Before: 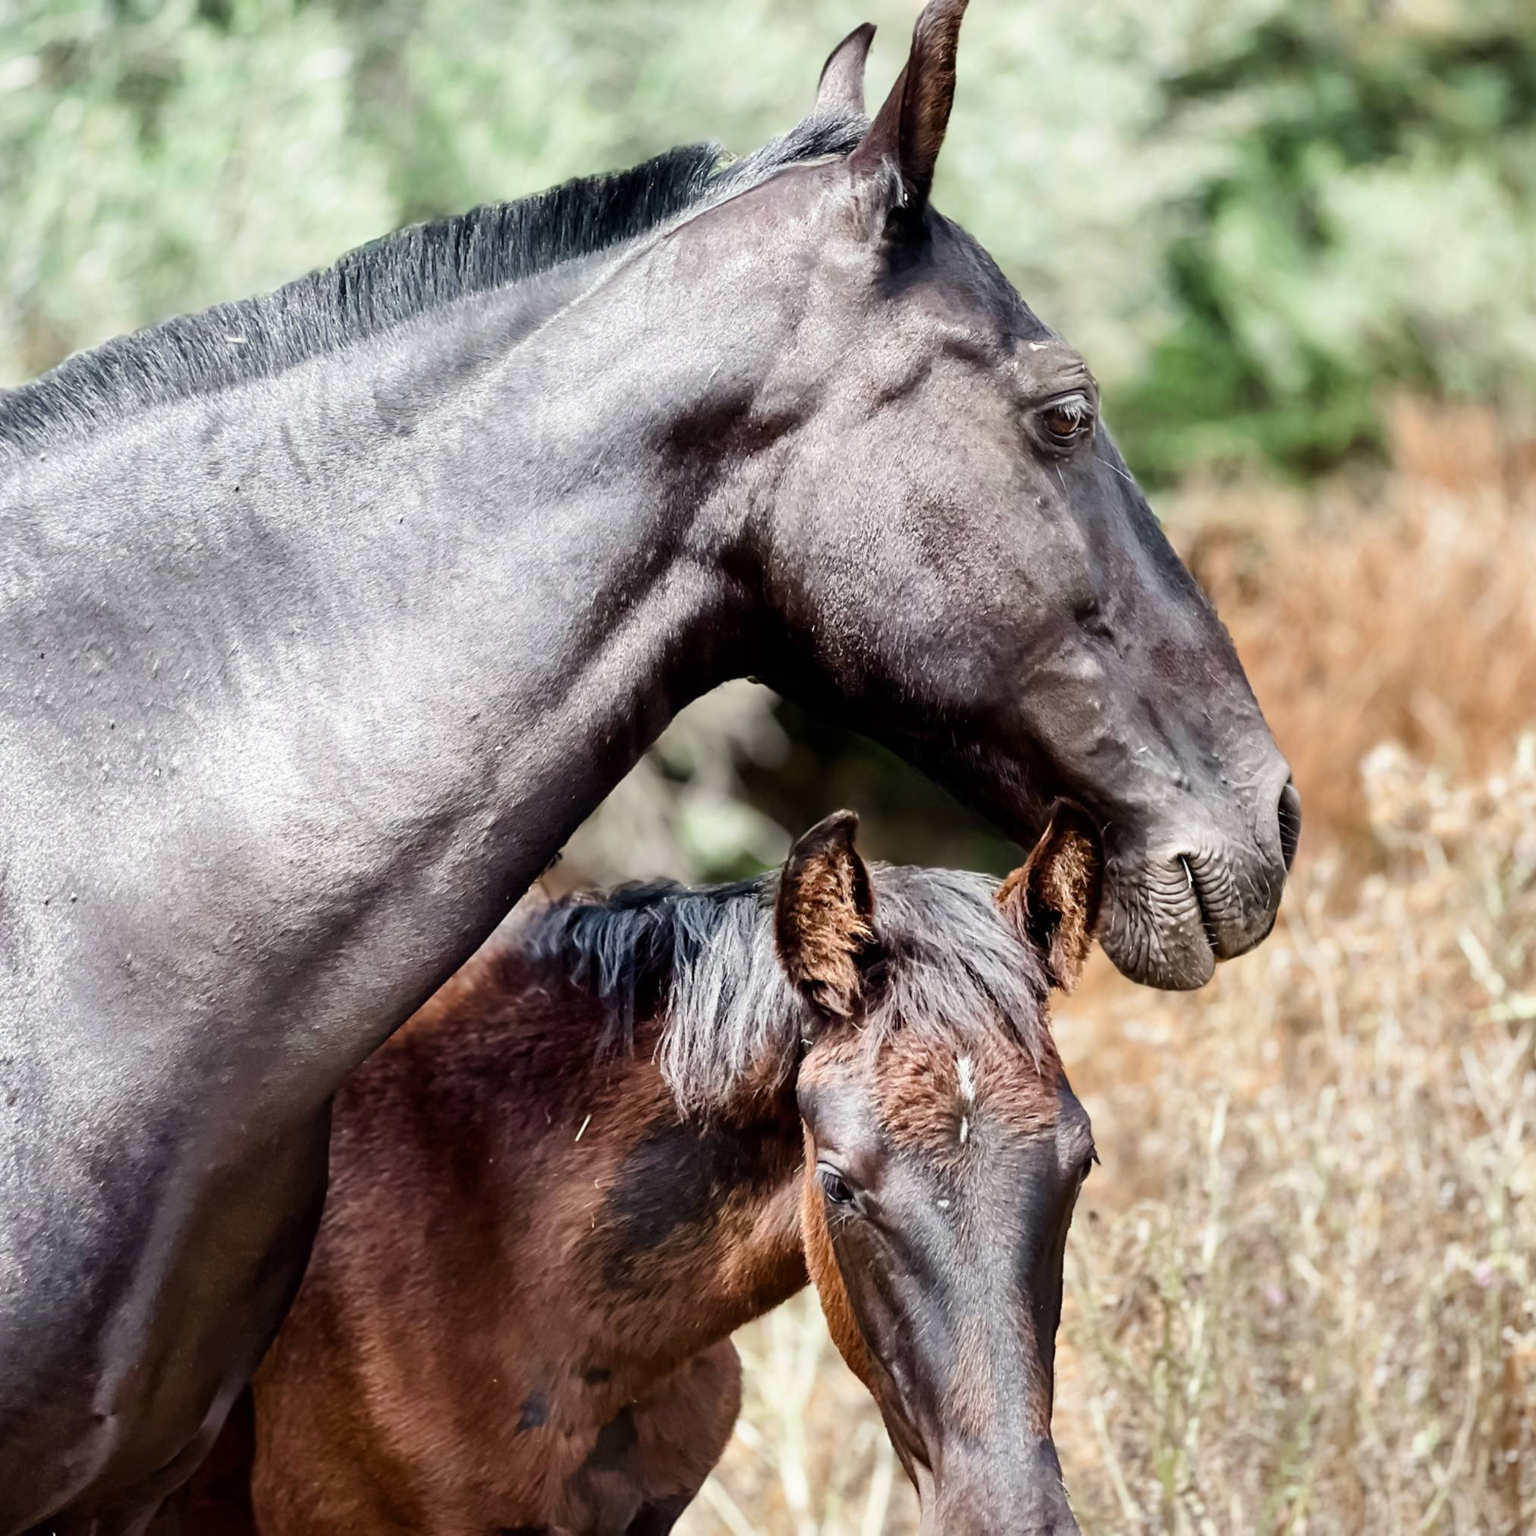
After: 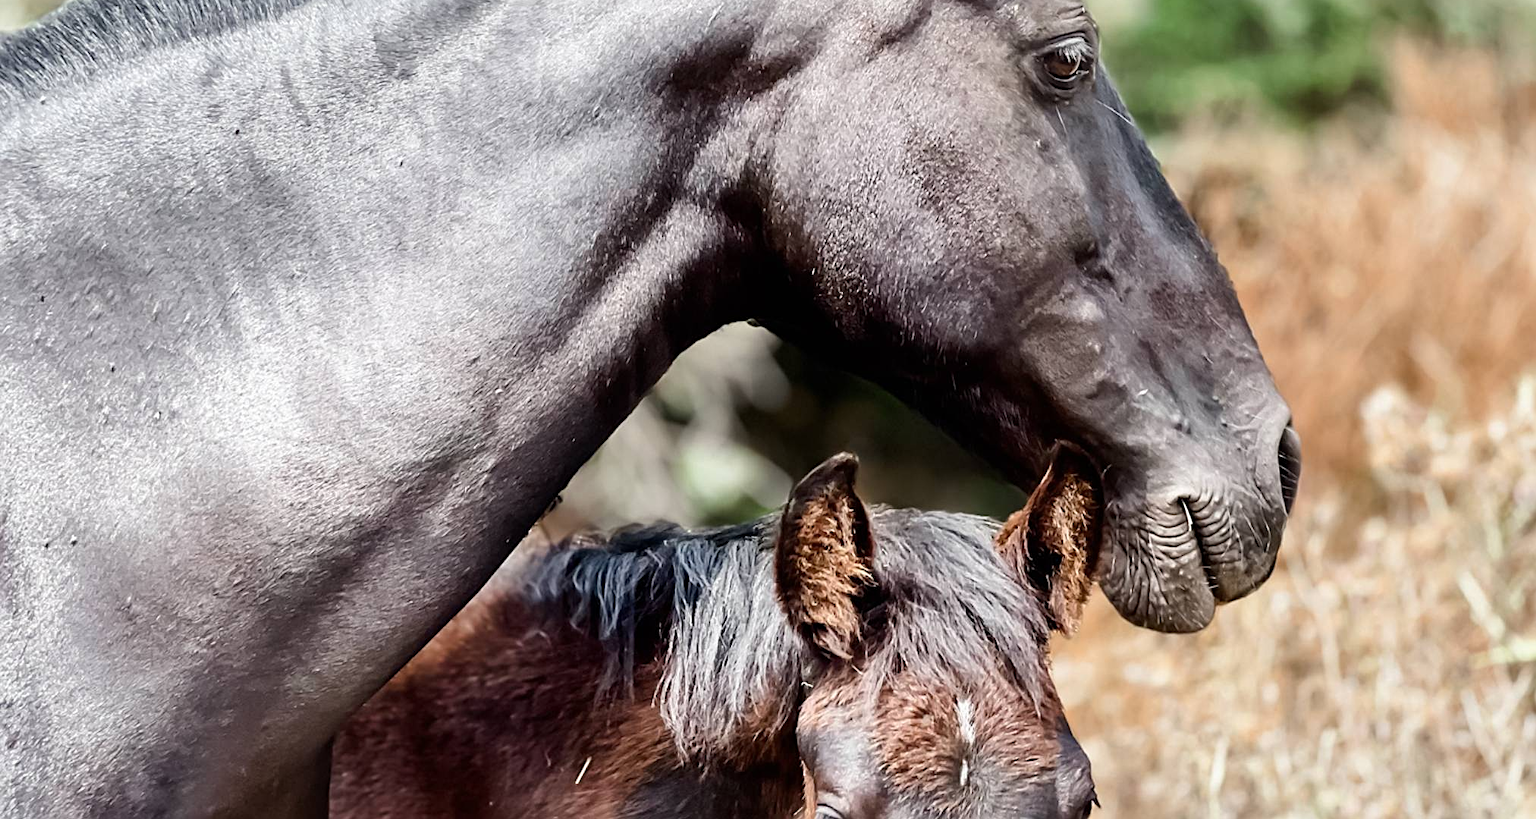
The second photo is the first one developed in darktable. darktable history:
sharpen: radius 2.154, amount 0.379, threshold 0.128
crop and rotate: top 23.284%, bottom 23.323%
